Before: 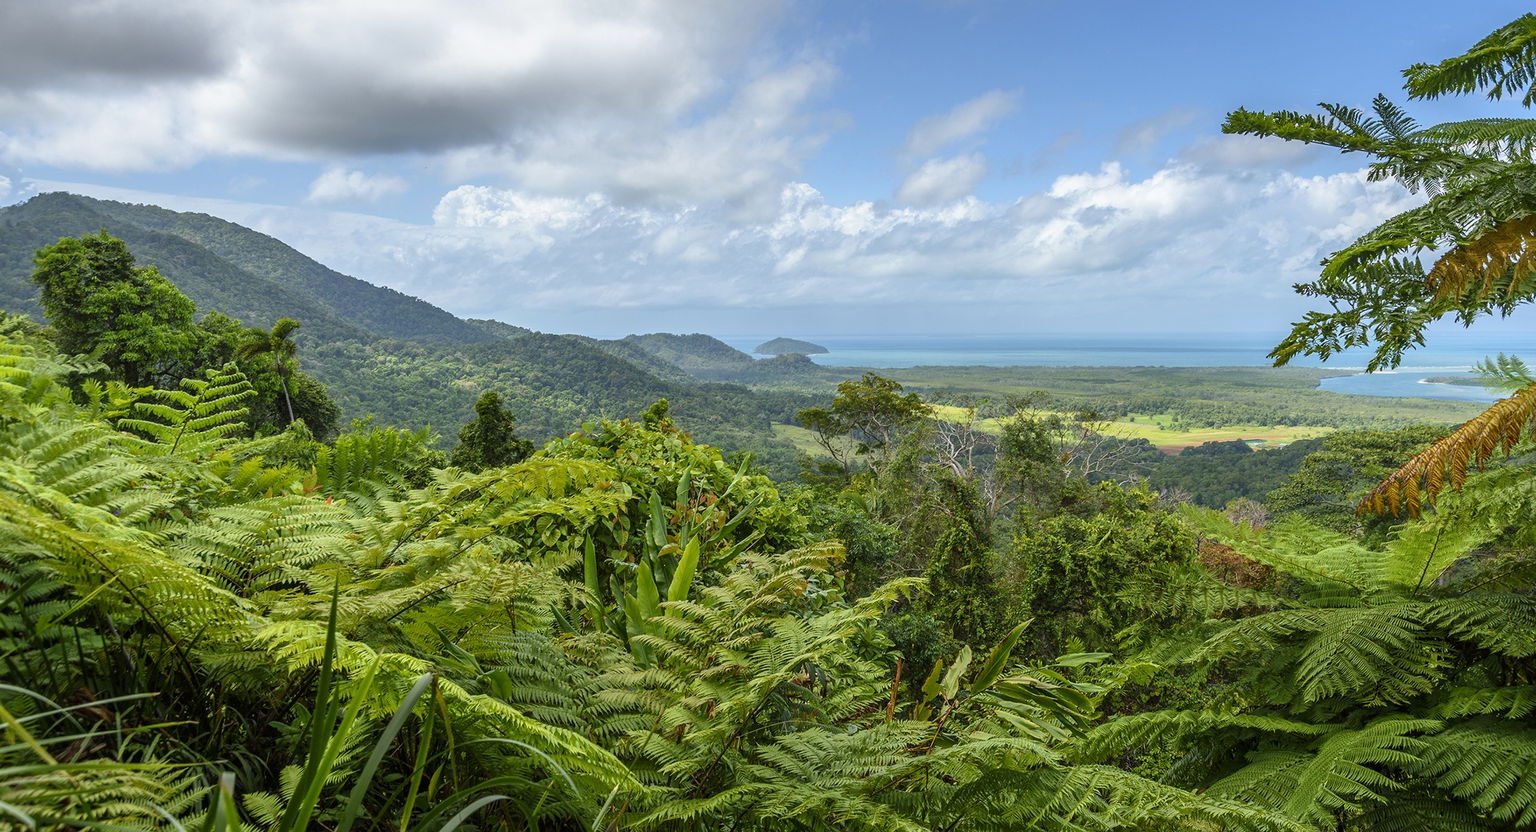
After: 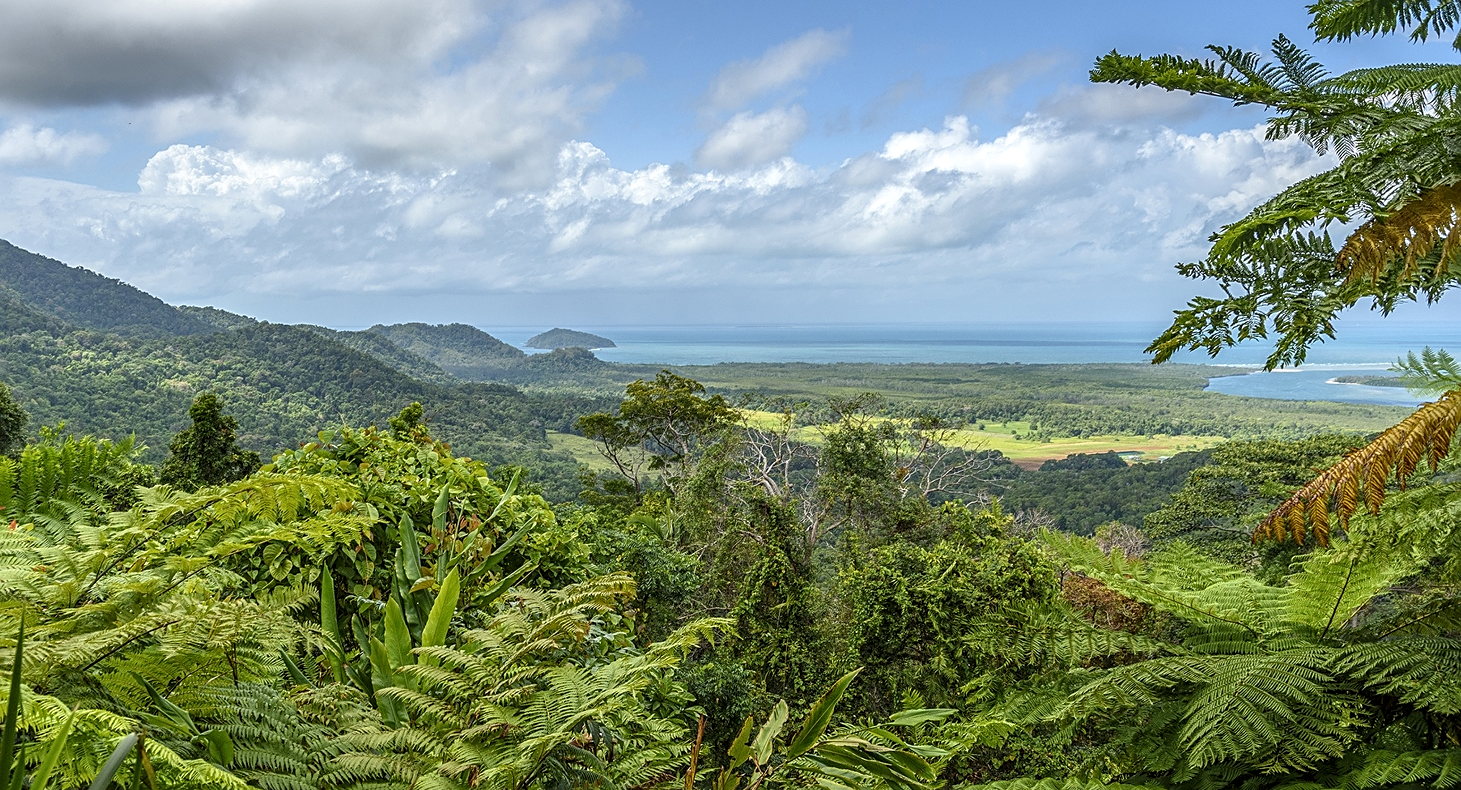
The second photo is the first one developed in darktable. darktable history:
sharpen: on, module defaults
crop and rotate: left 20.74%, top 7.912%, right 0.375%, bottom 13.378%
local contrast: on, module defaults
